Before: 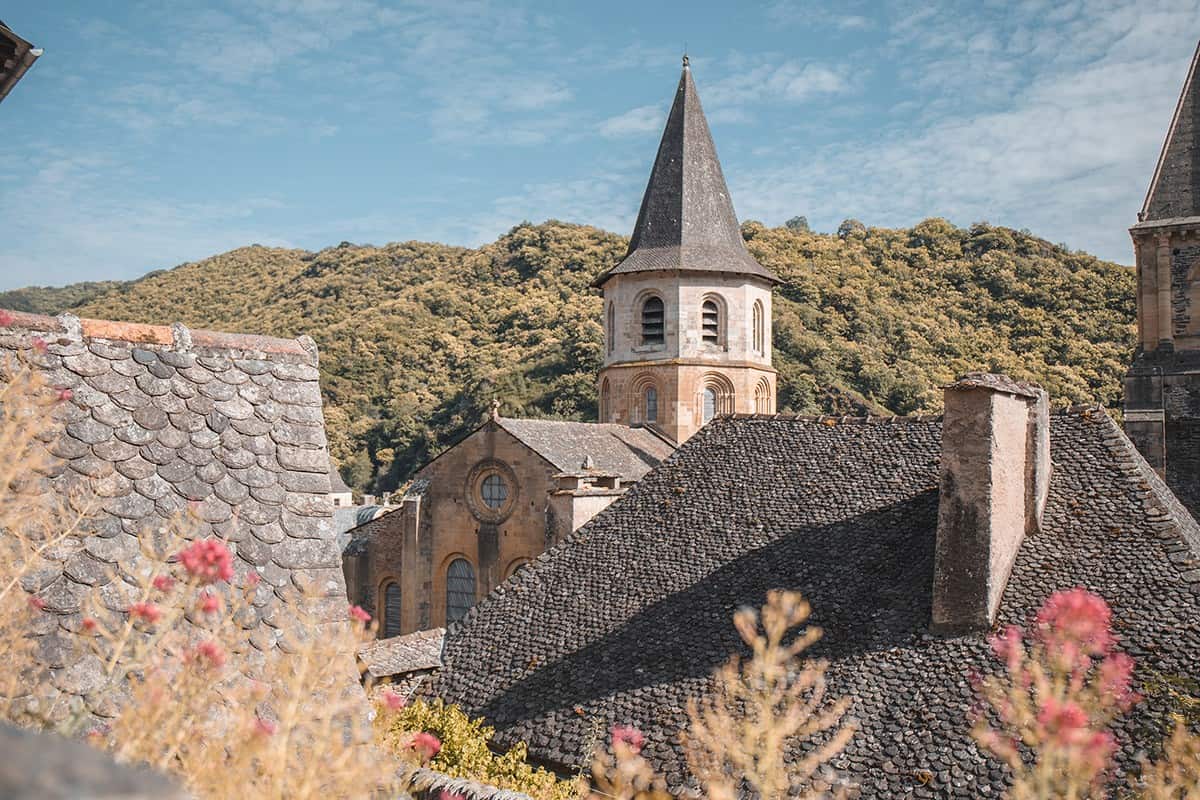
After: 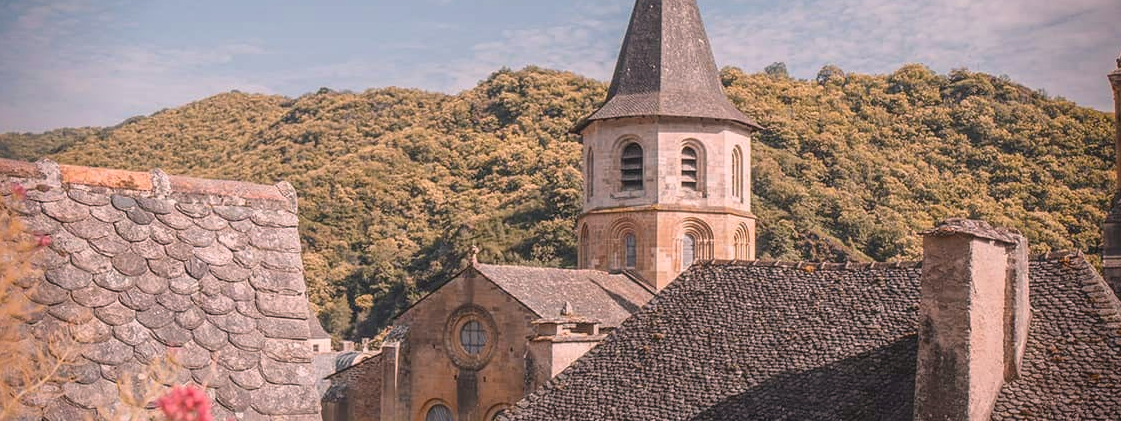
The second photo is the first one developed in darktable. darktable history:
crop: left 1.796%, top 19.308%, right 4.758%, bottom 27.986%
color correction: highlights a* 12.69, highlights b* 5.55
local contrast: highlights 48%, shadows 7%, detail 98%
vignetting: fall-off radius 32.35%, saturation 0.369, unbound false
